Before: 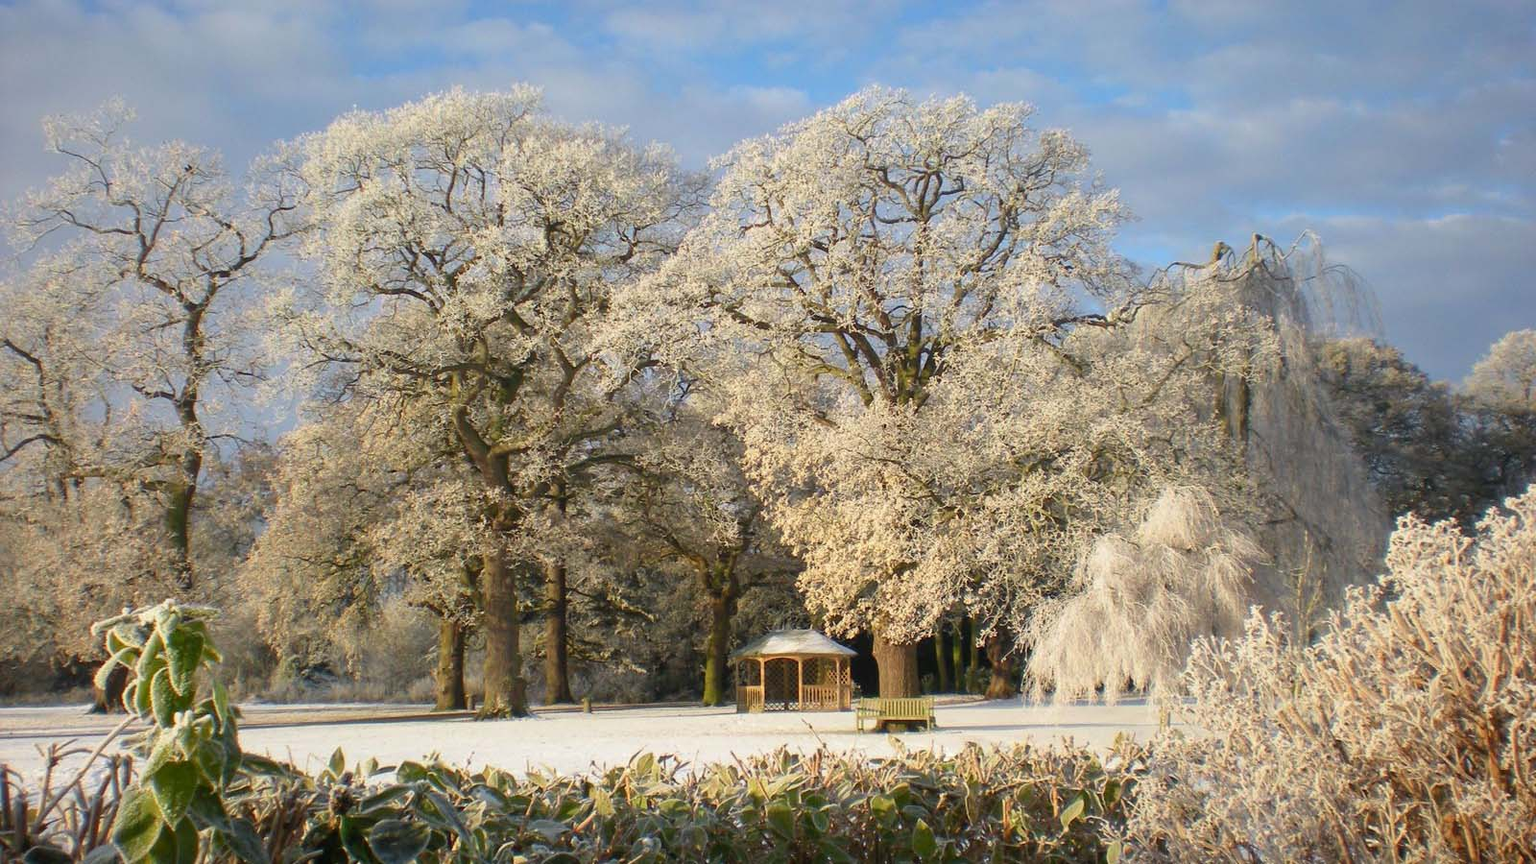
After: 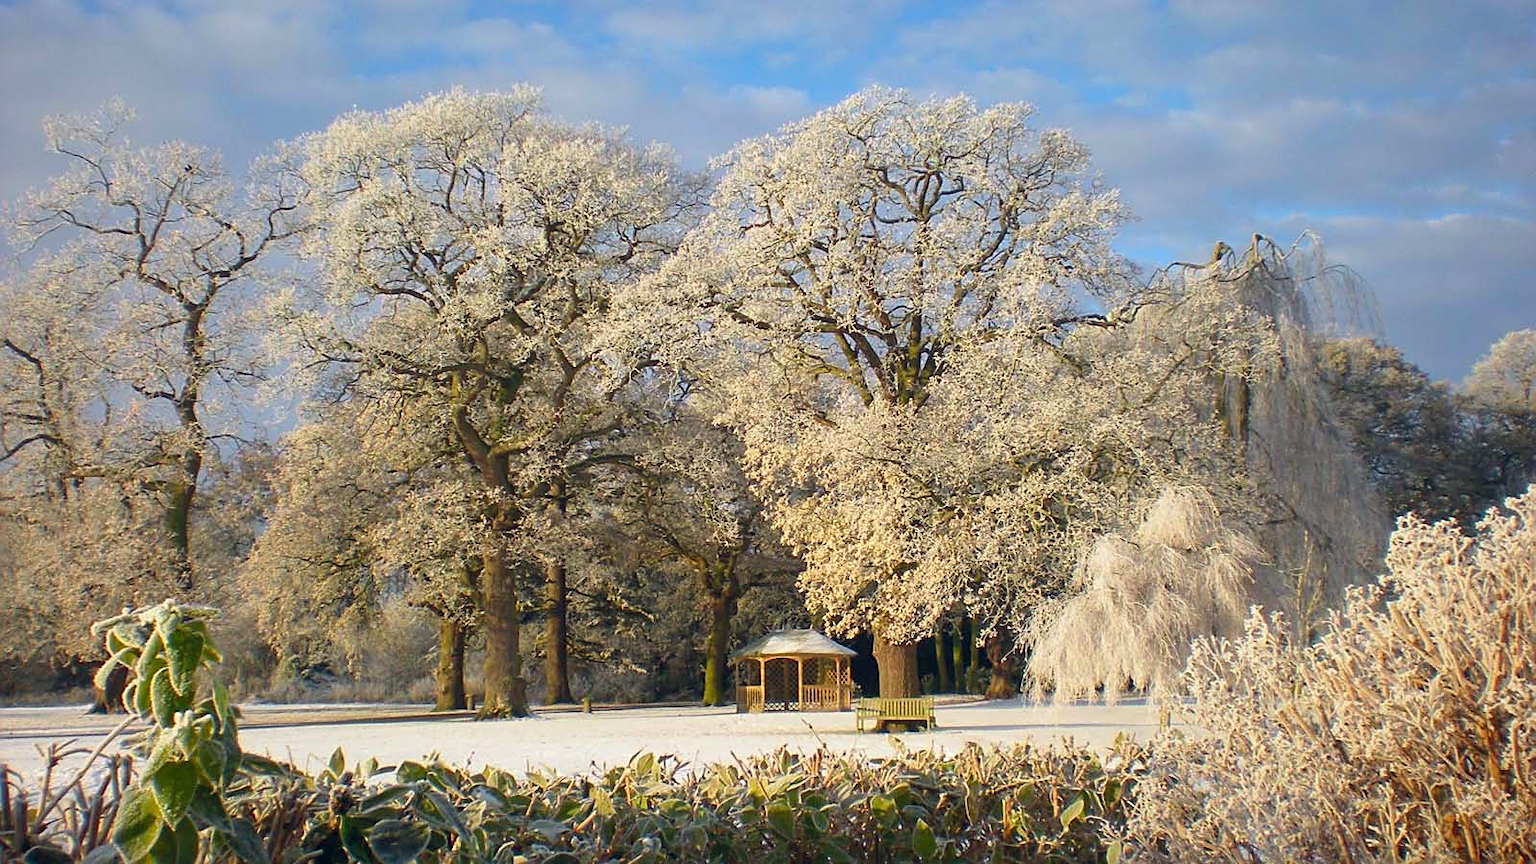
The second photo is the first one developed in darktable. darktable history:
sharpen: on, module defaults
color balance rgb: global offset › chroma 0.068%, global offset › hue 254.14°, perceptual saturation grading › global saturation 18.925%
